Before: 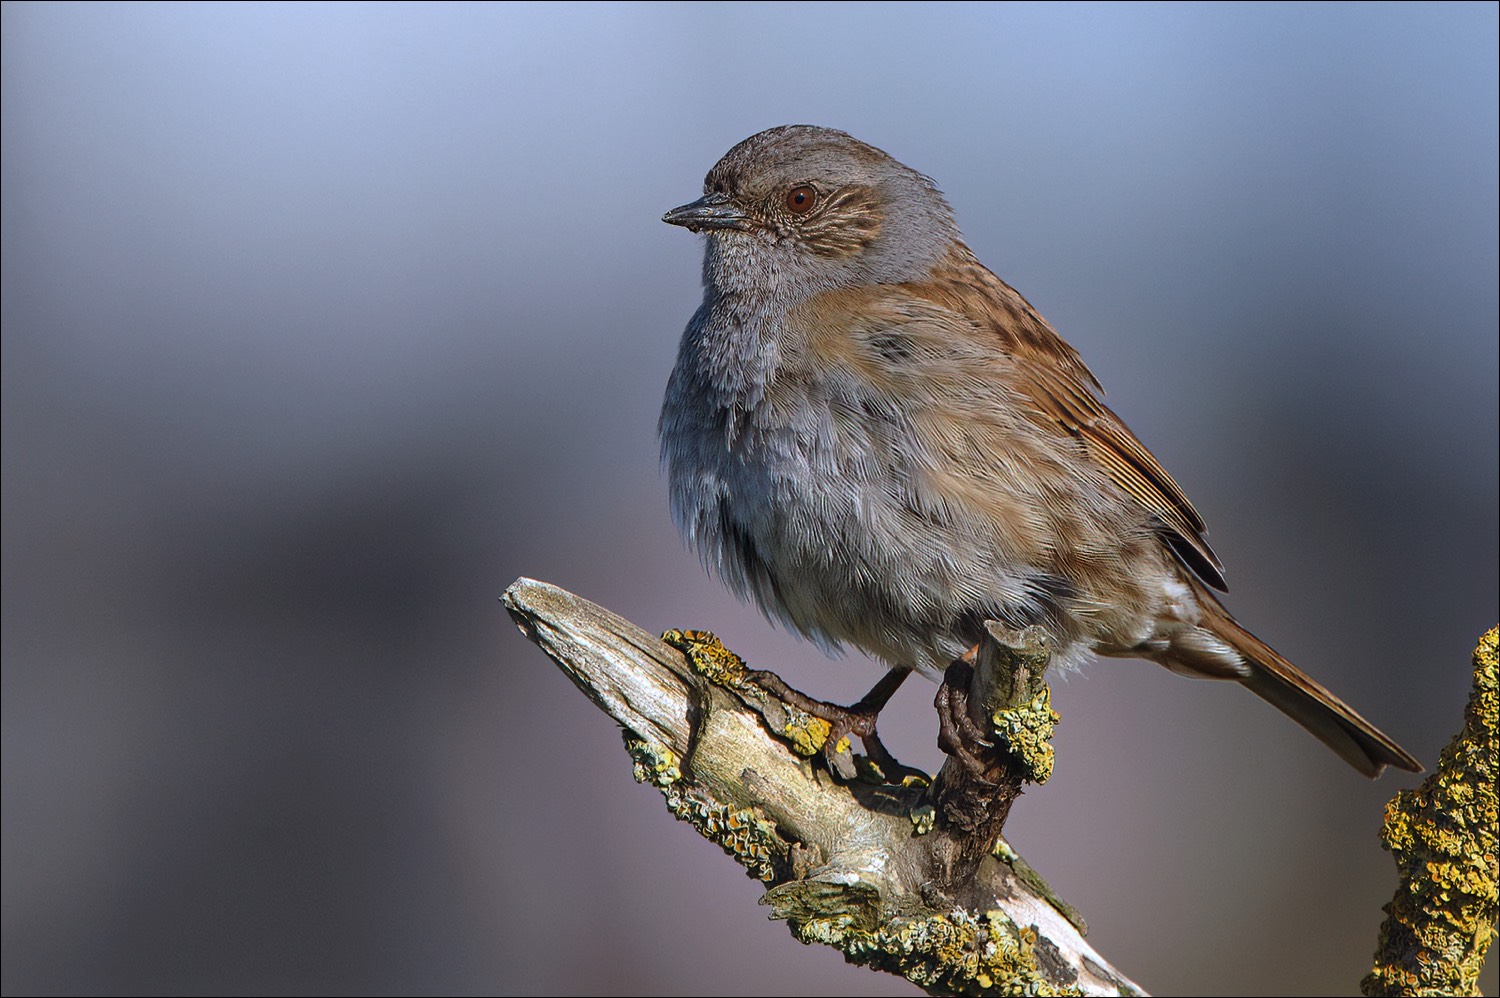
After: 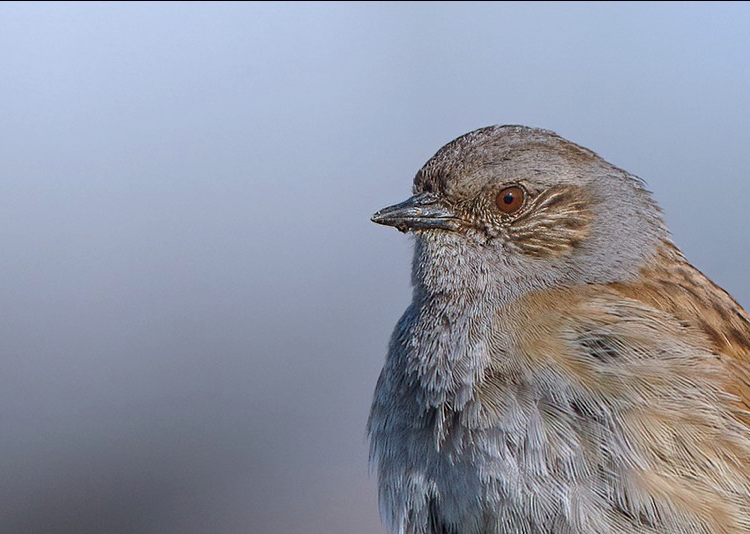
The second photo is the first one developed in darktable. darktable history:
crop: left 19.423%, right 30.529%, bottom 46.414%
